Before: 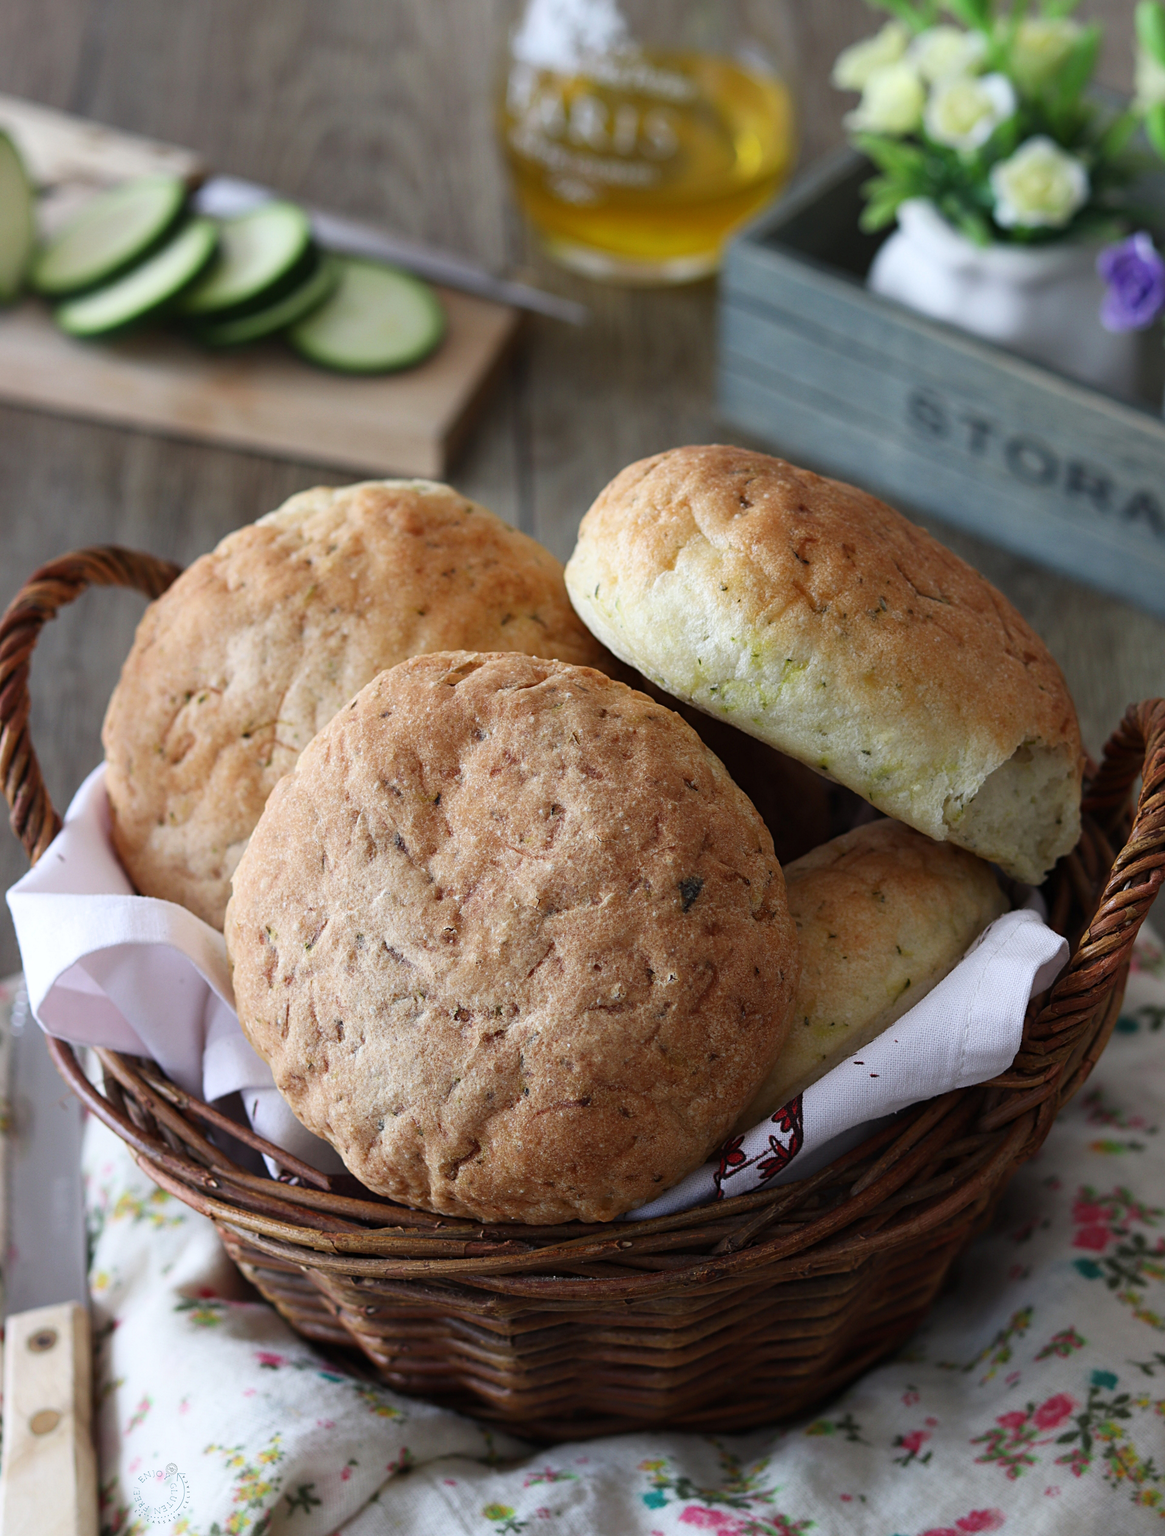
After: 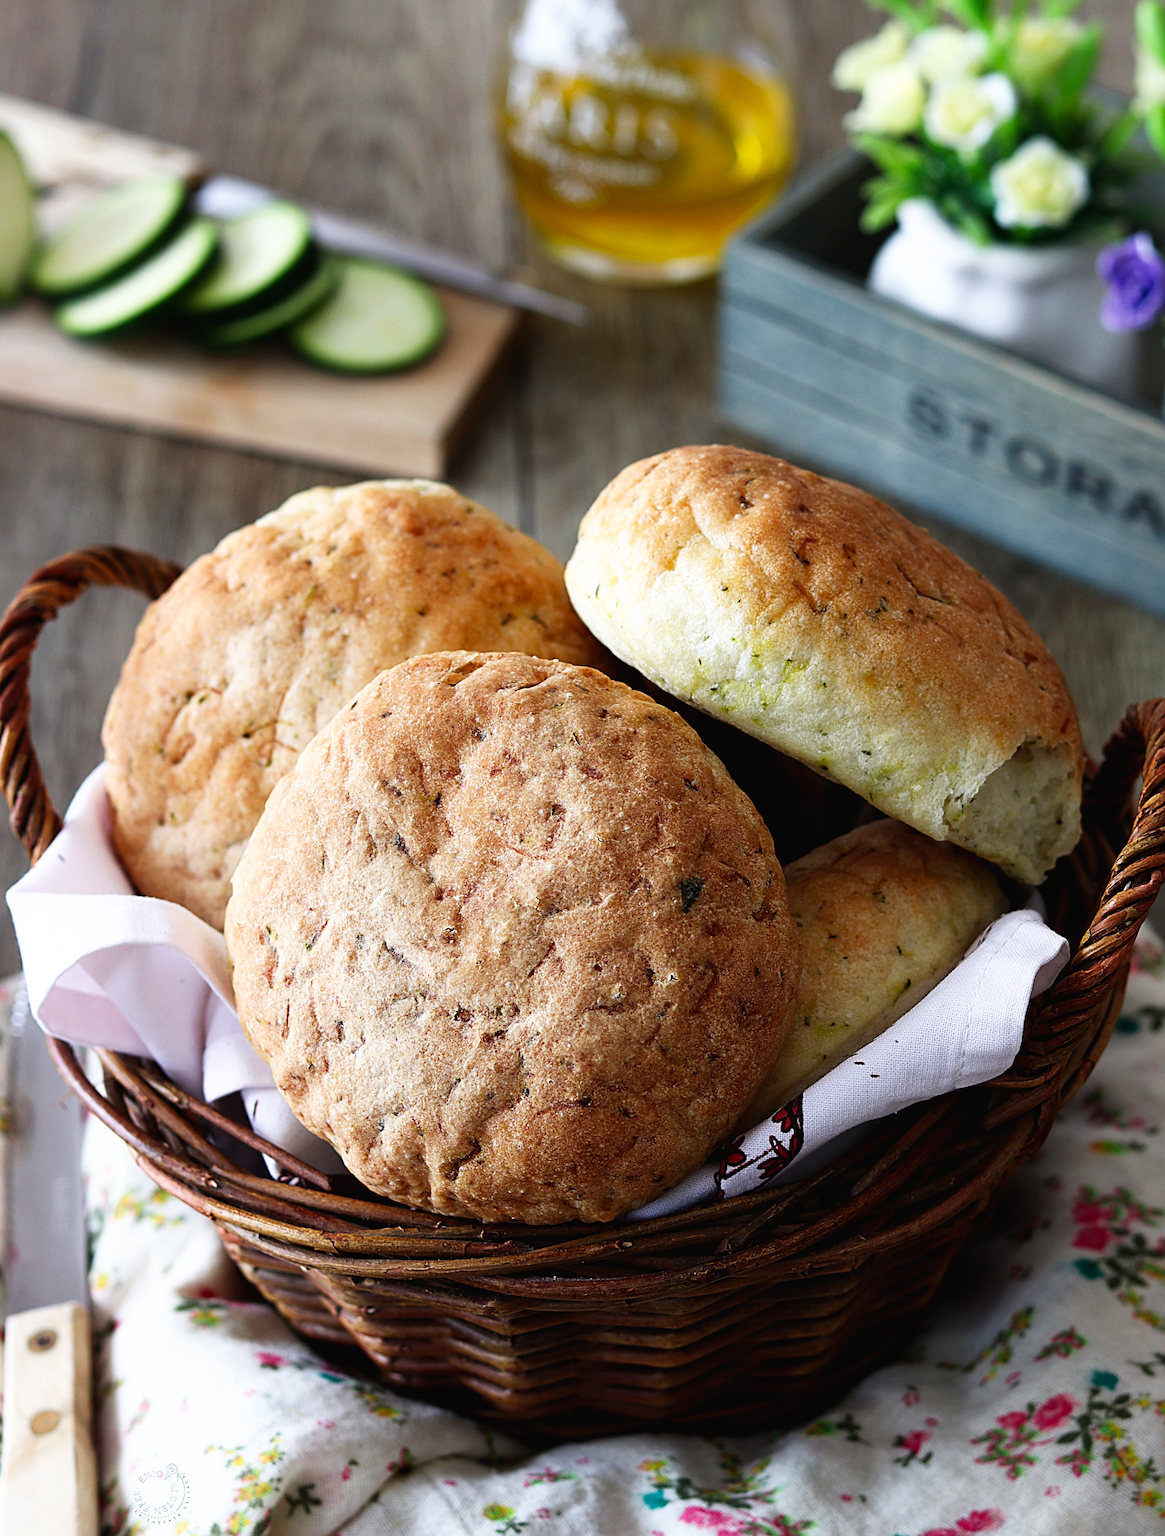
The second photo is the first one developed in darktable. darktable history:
white balance: emerald 1
sharpen: on, module defaults
tone curve: curves: ch0 [(0, 0) (0.003, 0.016) (0.011, 0.016) (0.025, 0.016) (0.044, 0.017) (0.069, 0.026) (0.1, 0.044) (0.136, 0.074) (0.177, 0.121) (0.224, 0.183) (0.277, 0.248) (0.335, 0.326) (0.399, 0.413) (0.468, 0.511) (0.543, 0.612) (0.623, 0.717) (0.709, 0.818) (0.801, 0.911) (0.898, 0.979) (1, 1)], preserve colors none
